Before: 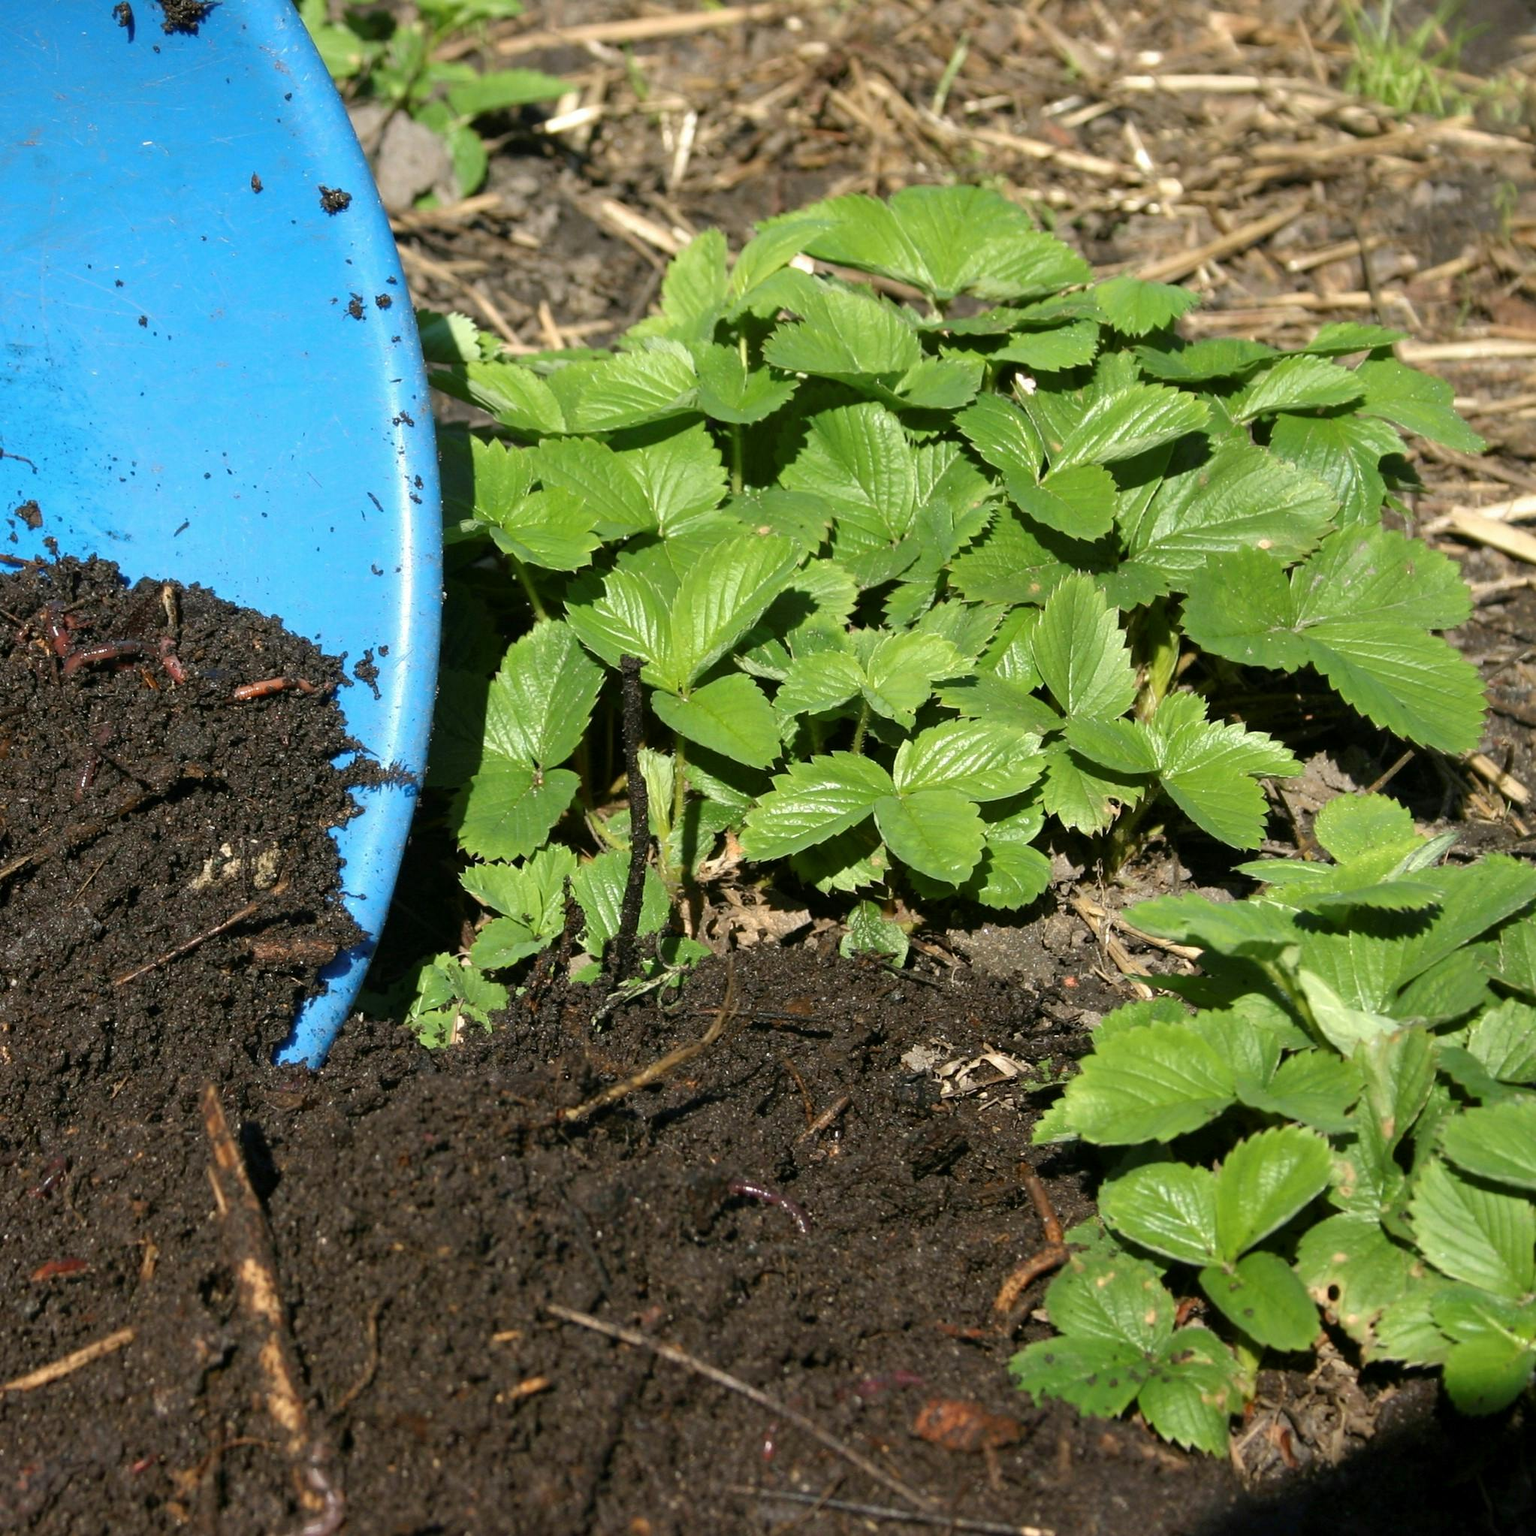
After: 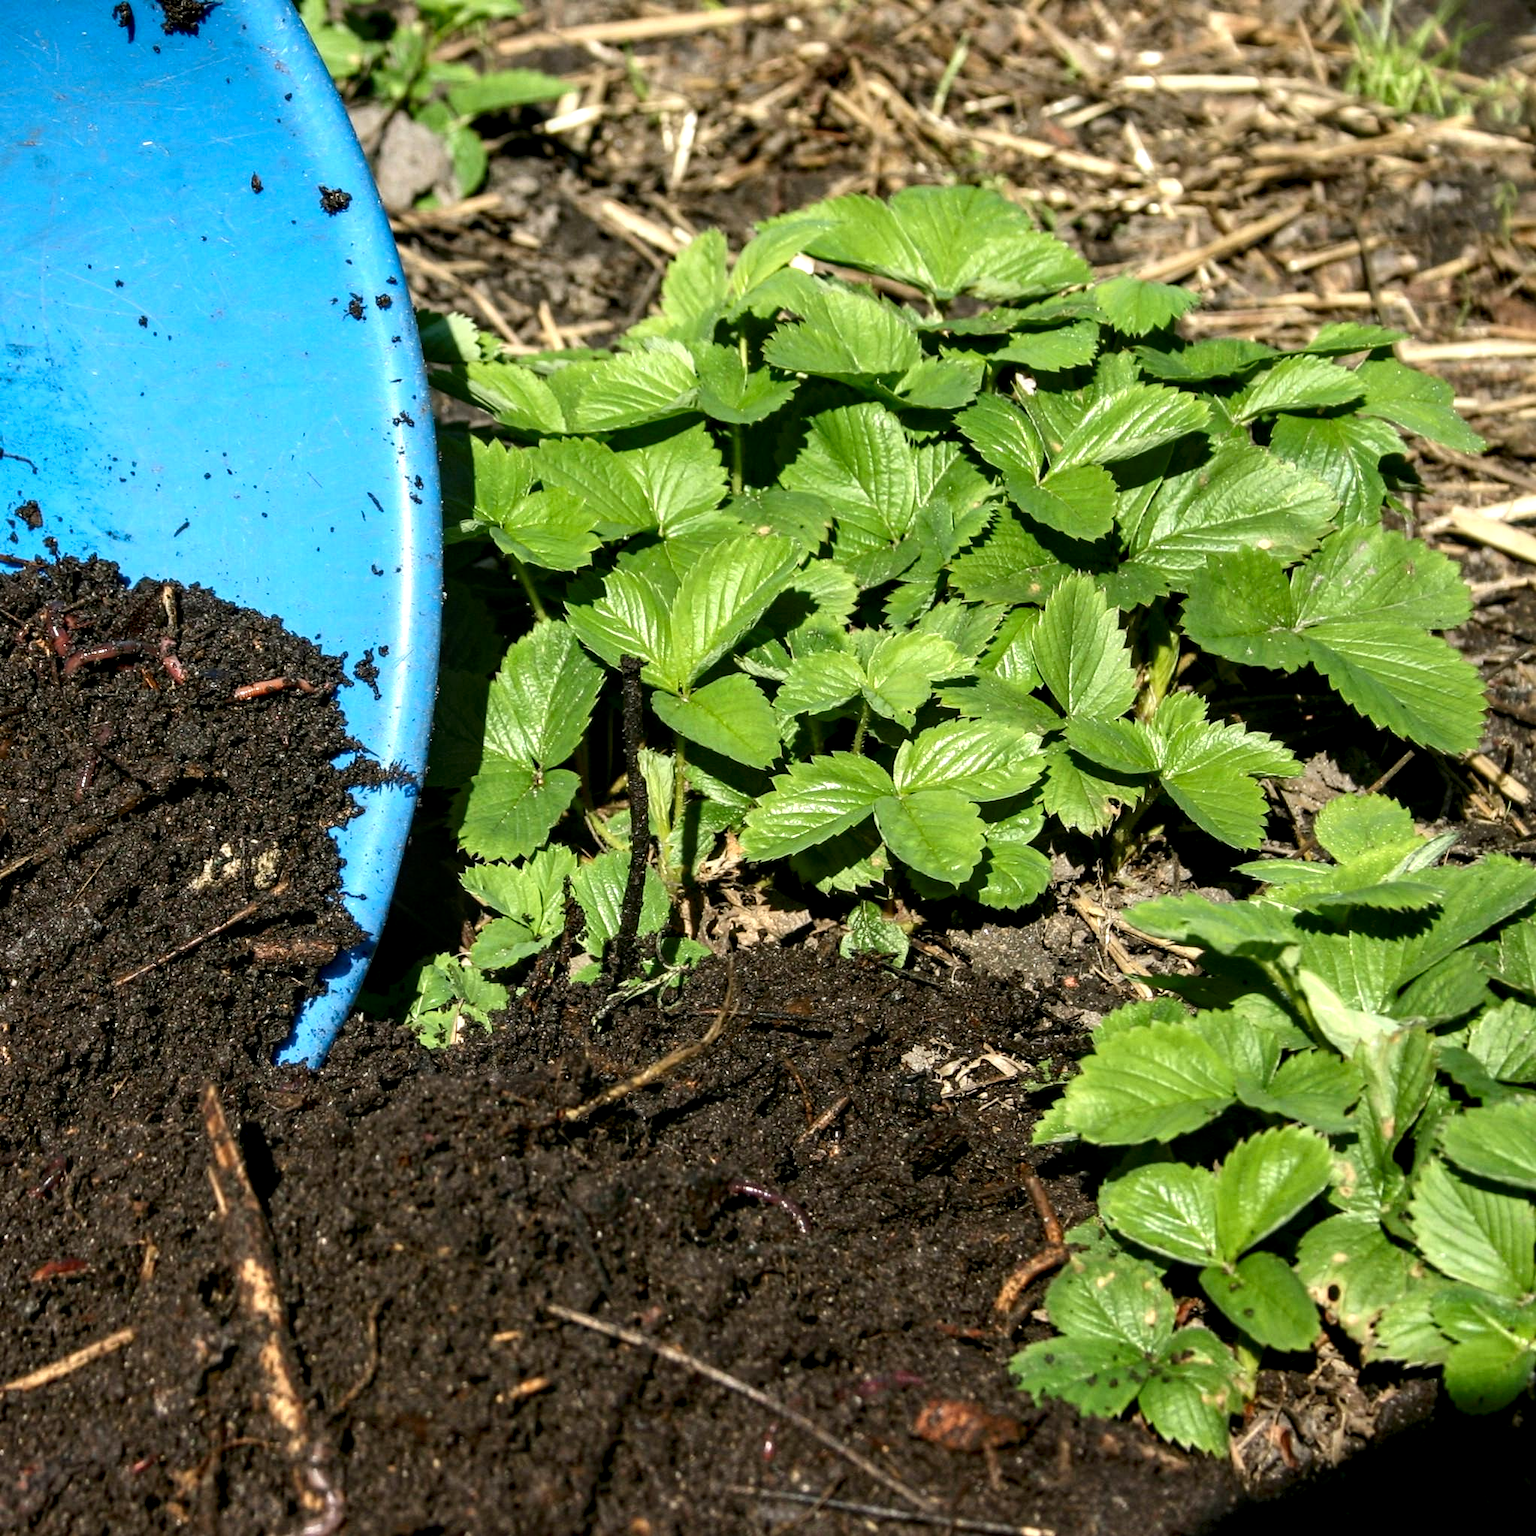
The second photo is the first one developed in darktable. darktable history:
local contrast: detail 155%
contrast brightness saturation: contrast 0.153, brightness -0.011, saturation 0.102
